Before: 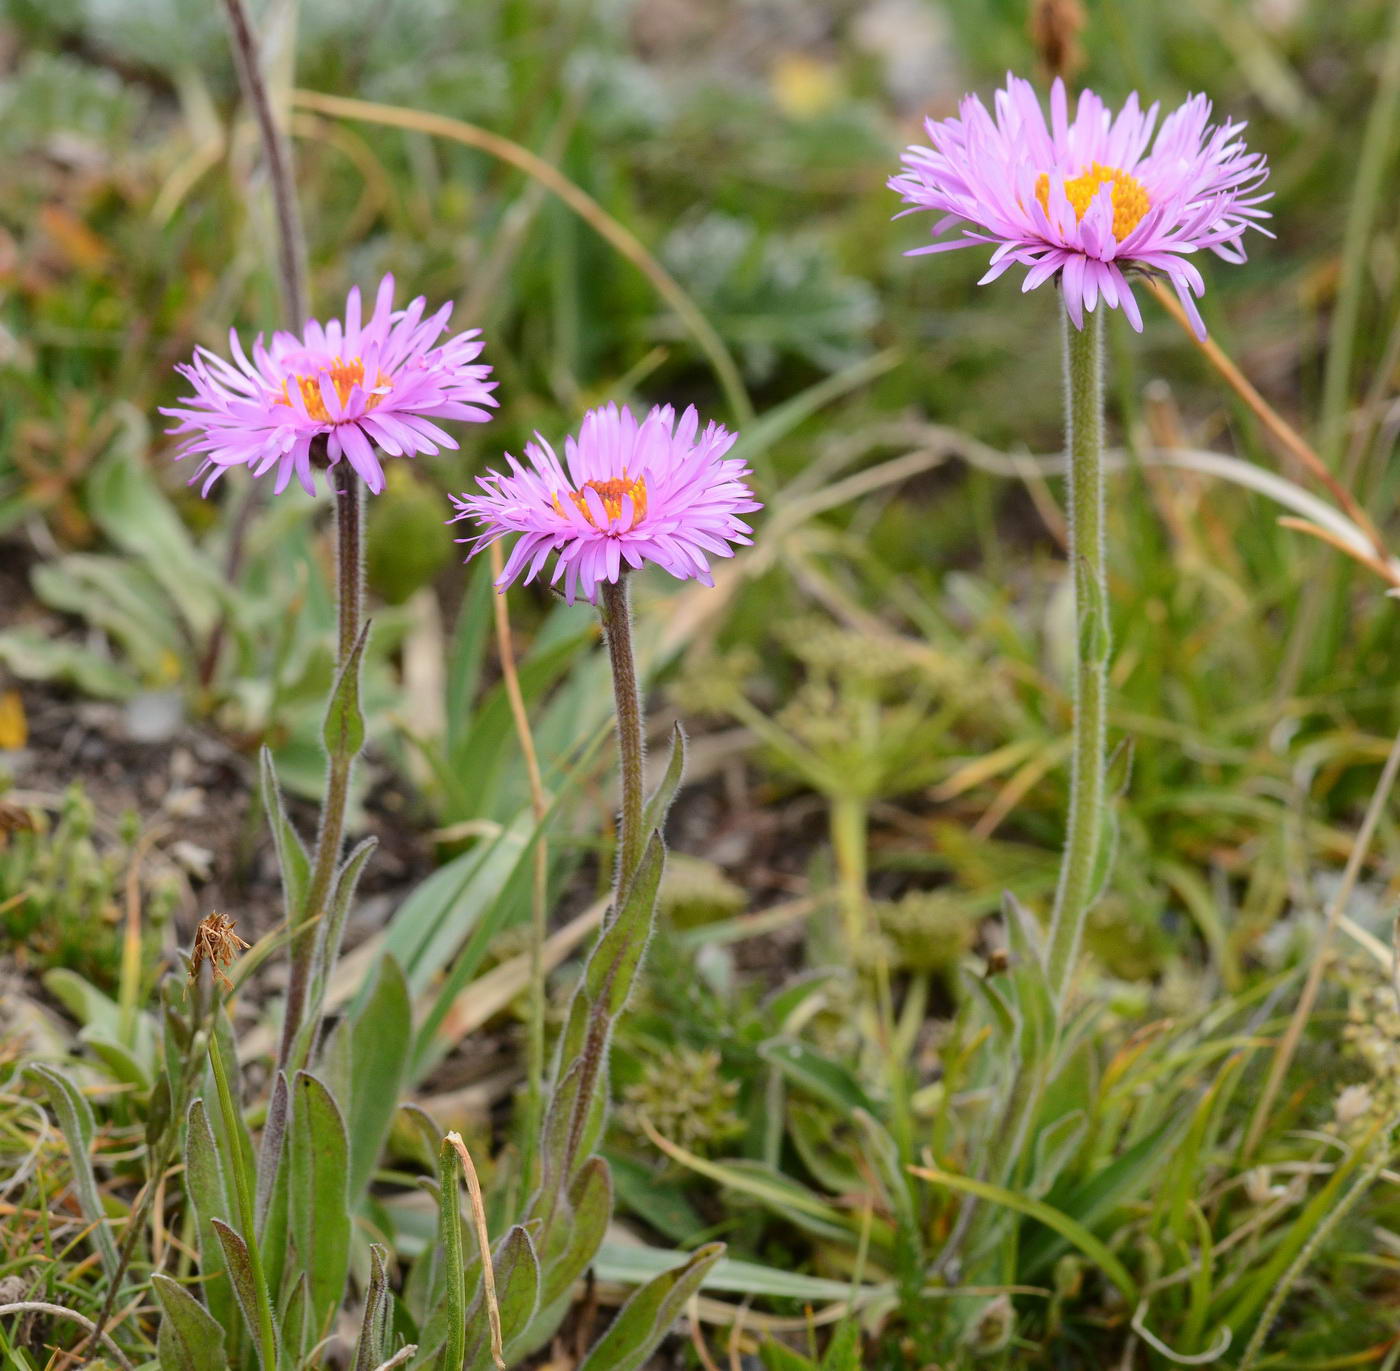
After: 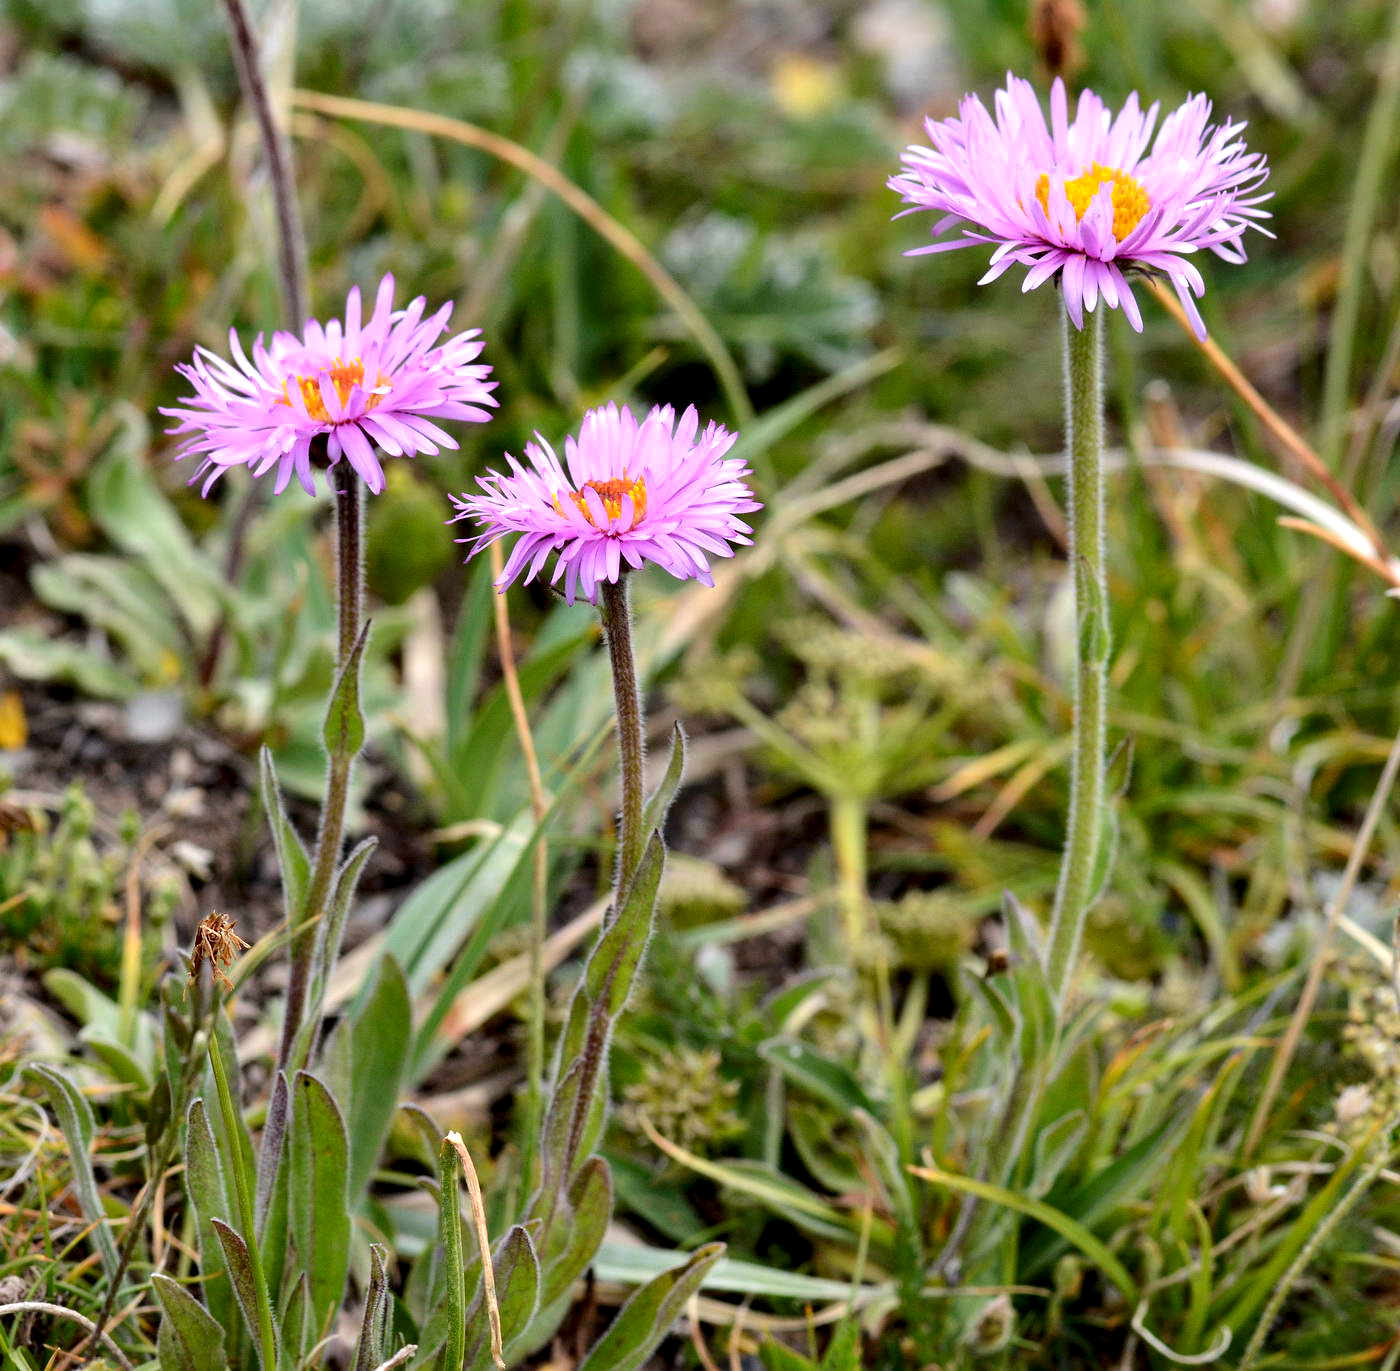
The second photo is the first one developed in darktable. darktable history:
contrast equalizer: octaves 7, y [[0.6 ×6], [0.55 ×6], [0 ×6], [0 ×6], [0 ×6]]
white balance: emerald 1
